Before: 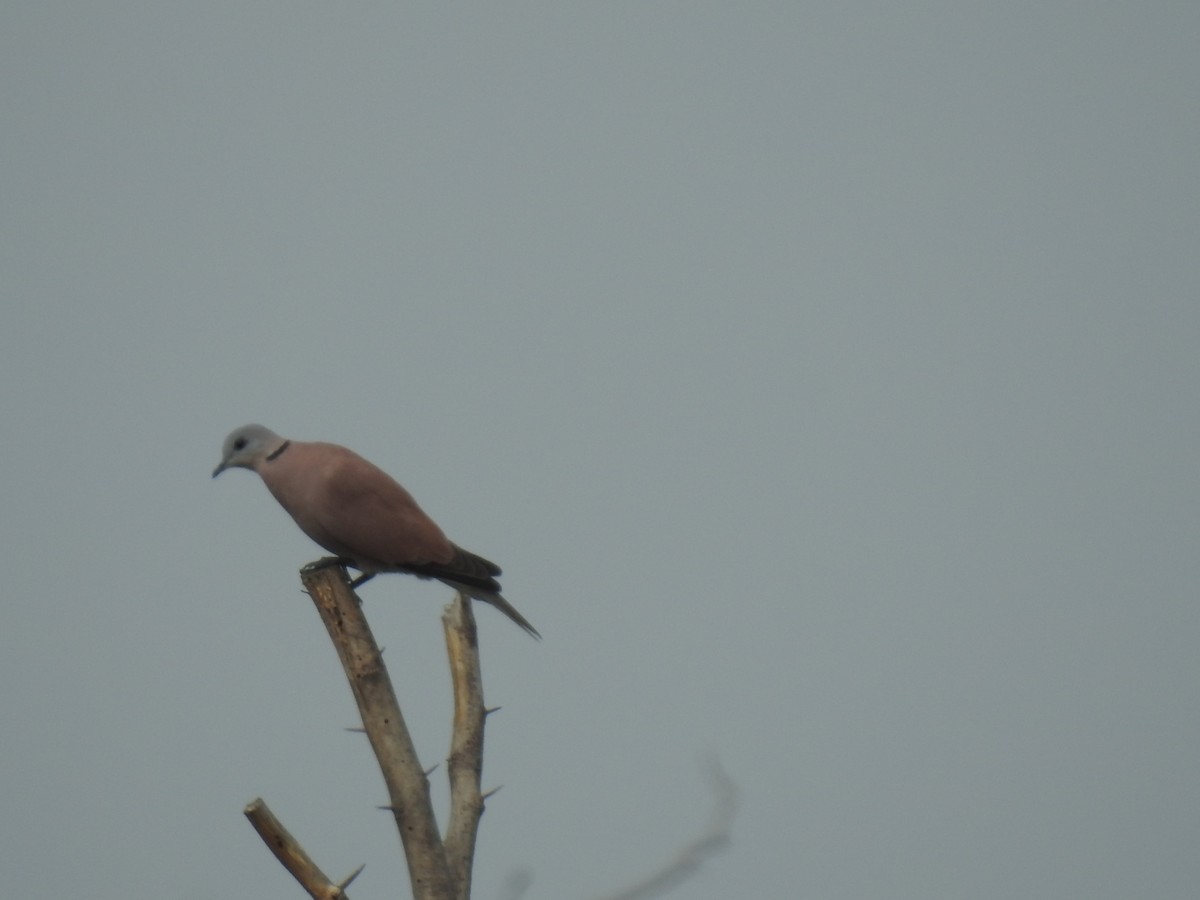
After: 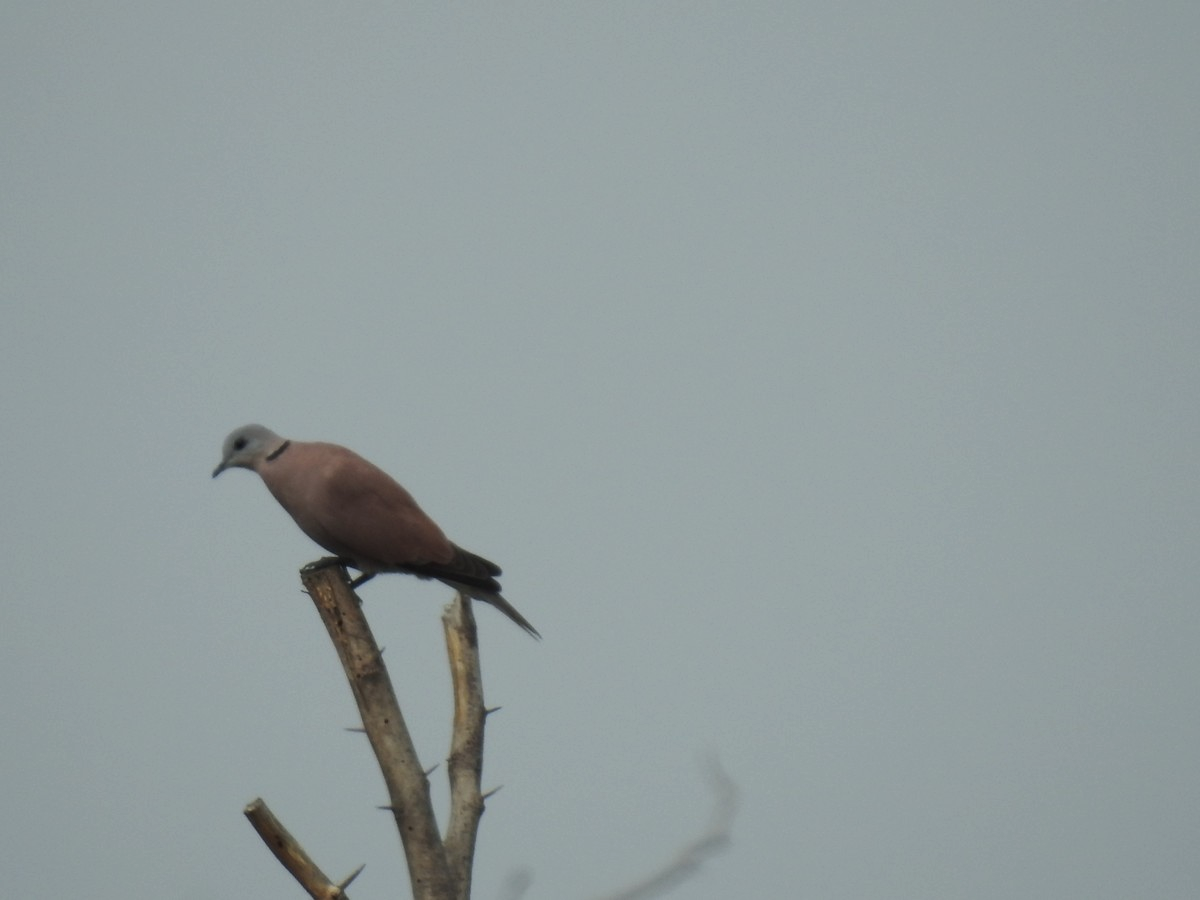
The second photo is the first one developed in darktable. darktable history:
tone equalizer: -8 EV -0.436 EV, -7 EV -0.374 EV, -6 EV -0.309 EV, -5 EV -0.209 EV, -3 EV 0.214 EV, -2 EV 0.313 EV, -1 EV 0.375 EV, +0 EV 0.402 EV, edges refinement/feathering 500, mask exposure compensation -1.57 EV, preserve details no
